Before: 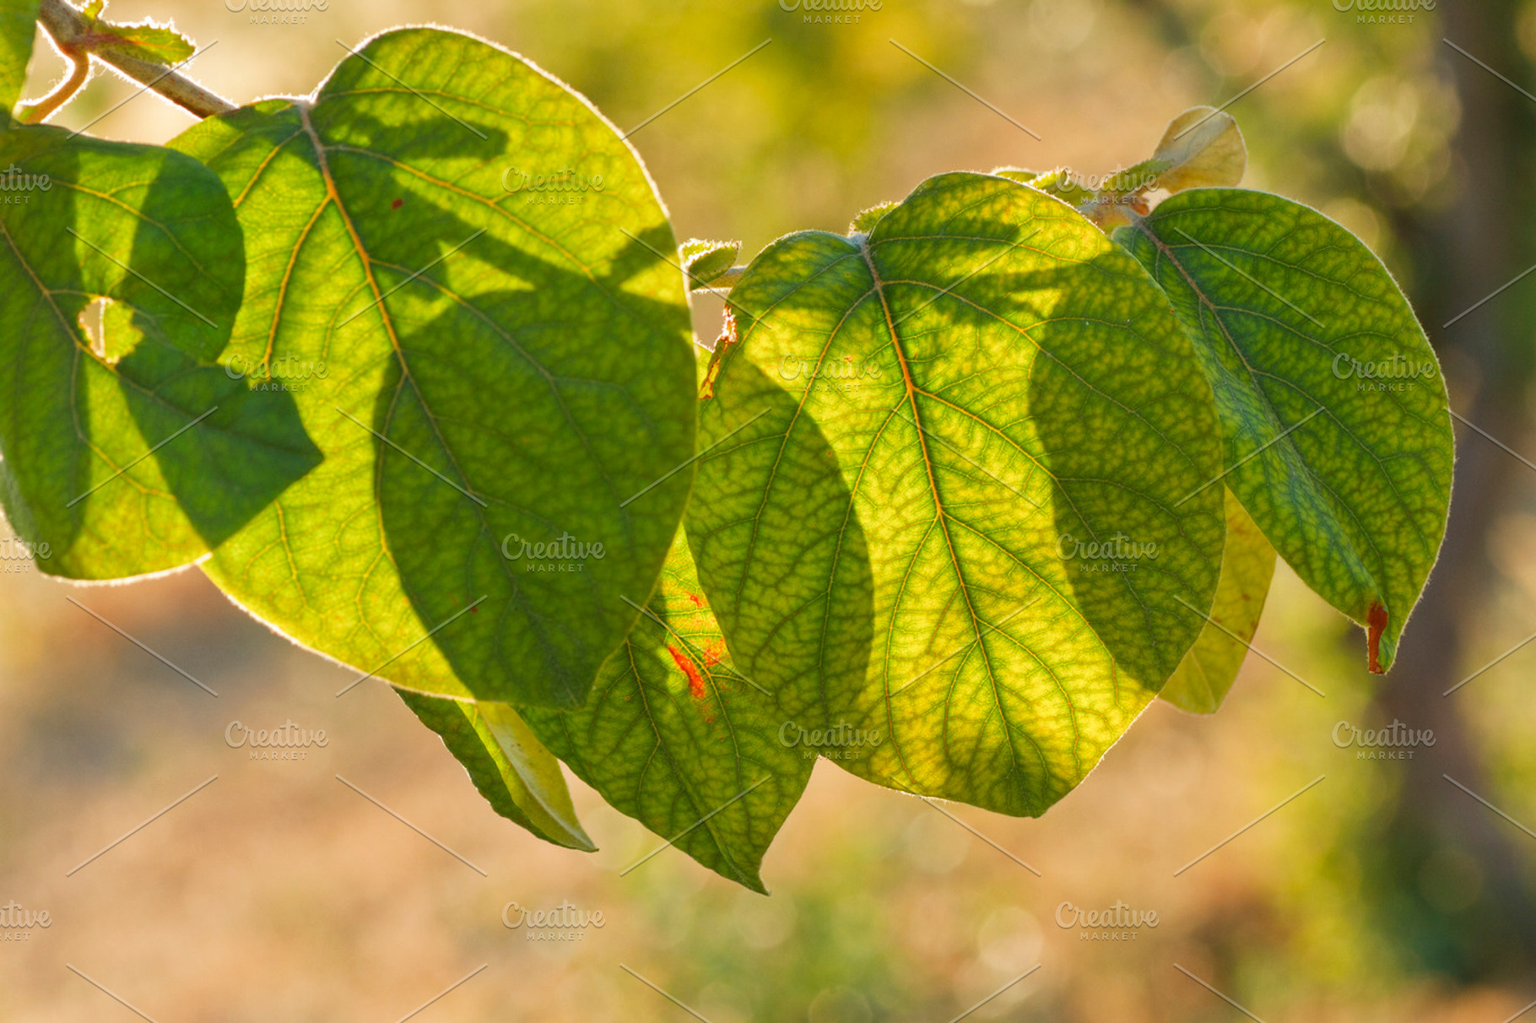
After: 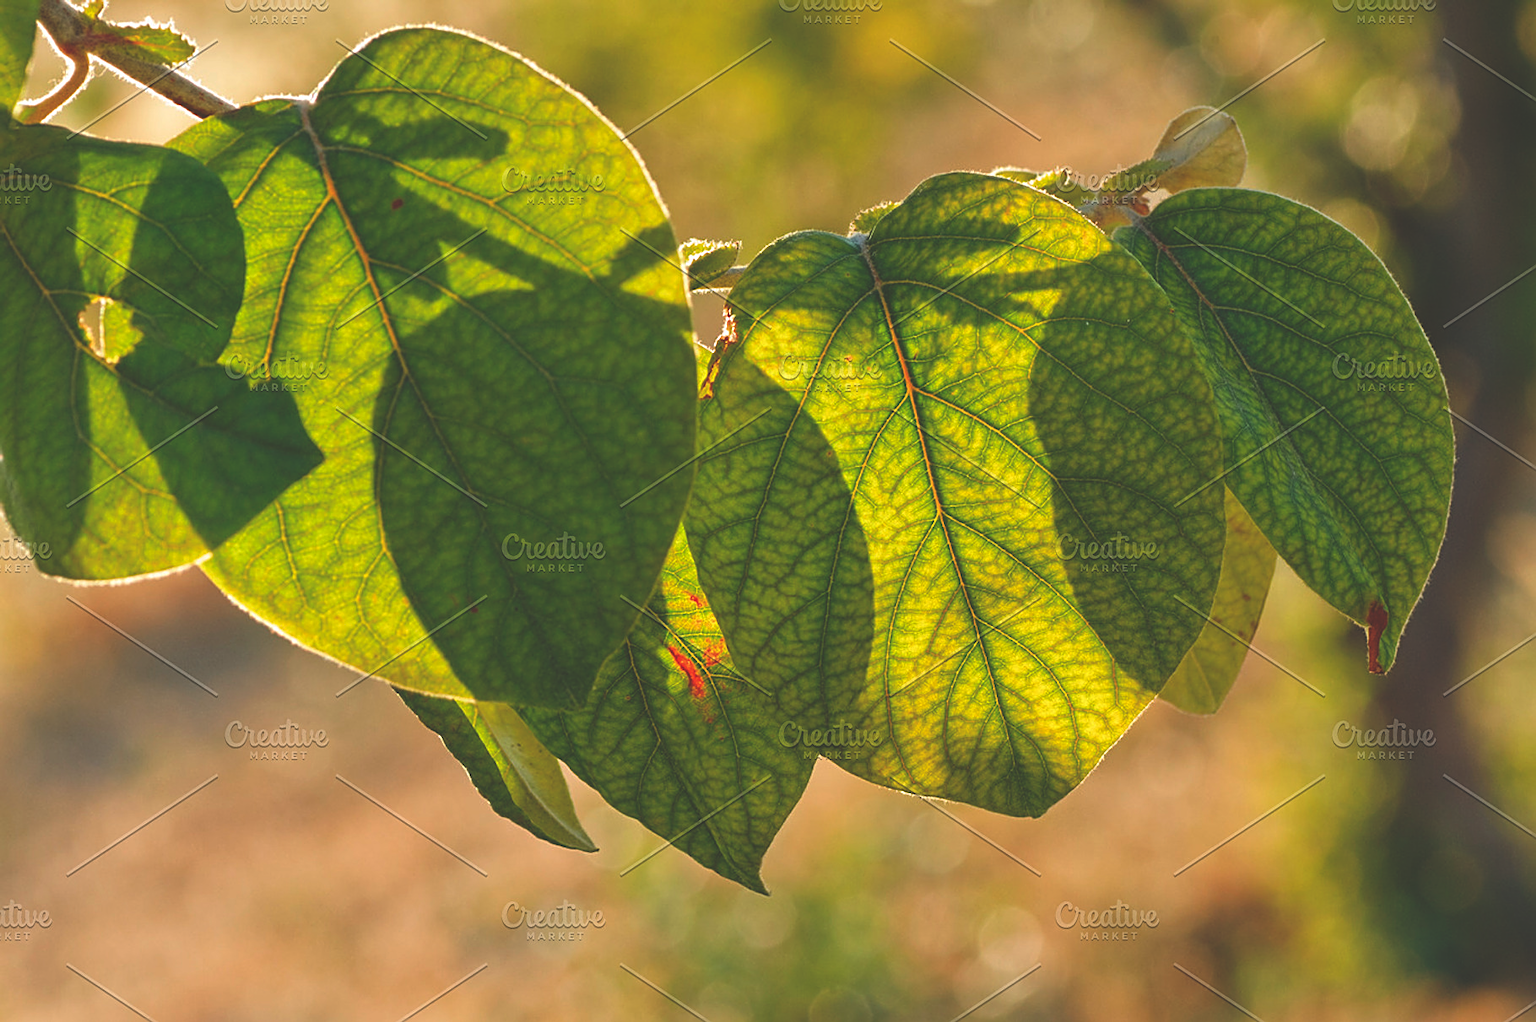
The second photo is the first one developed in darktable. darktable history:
sharpen: amount 0.75
rgb curve: curves: ch0 [(0, 0.186) (0.314, 0.284) (0.775, 0.708) (1, 1)], compensate middle gray true, preserve colors none
